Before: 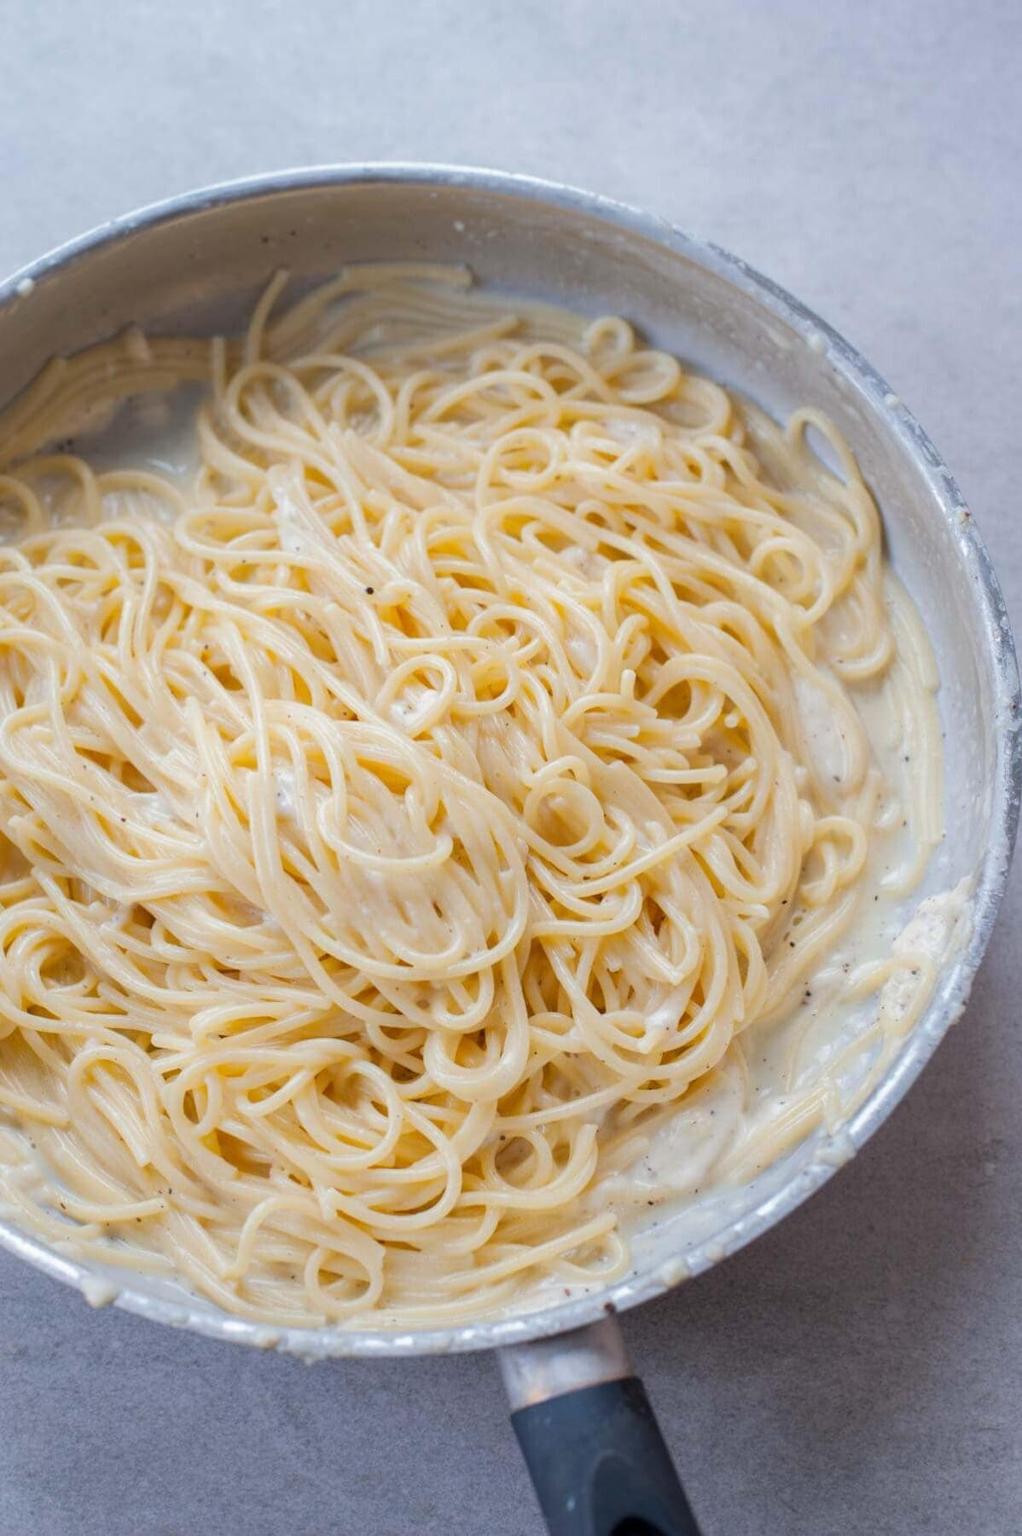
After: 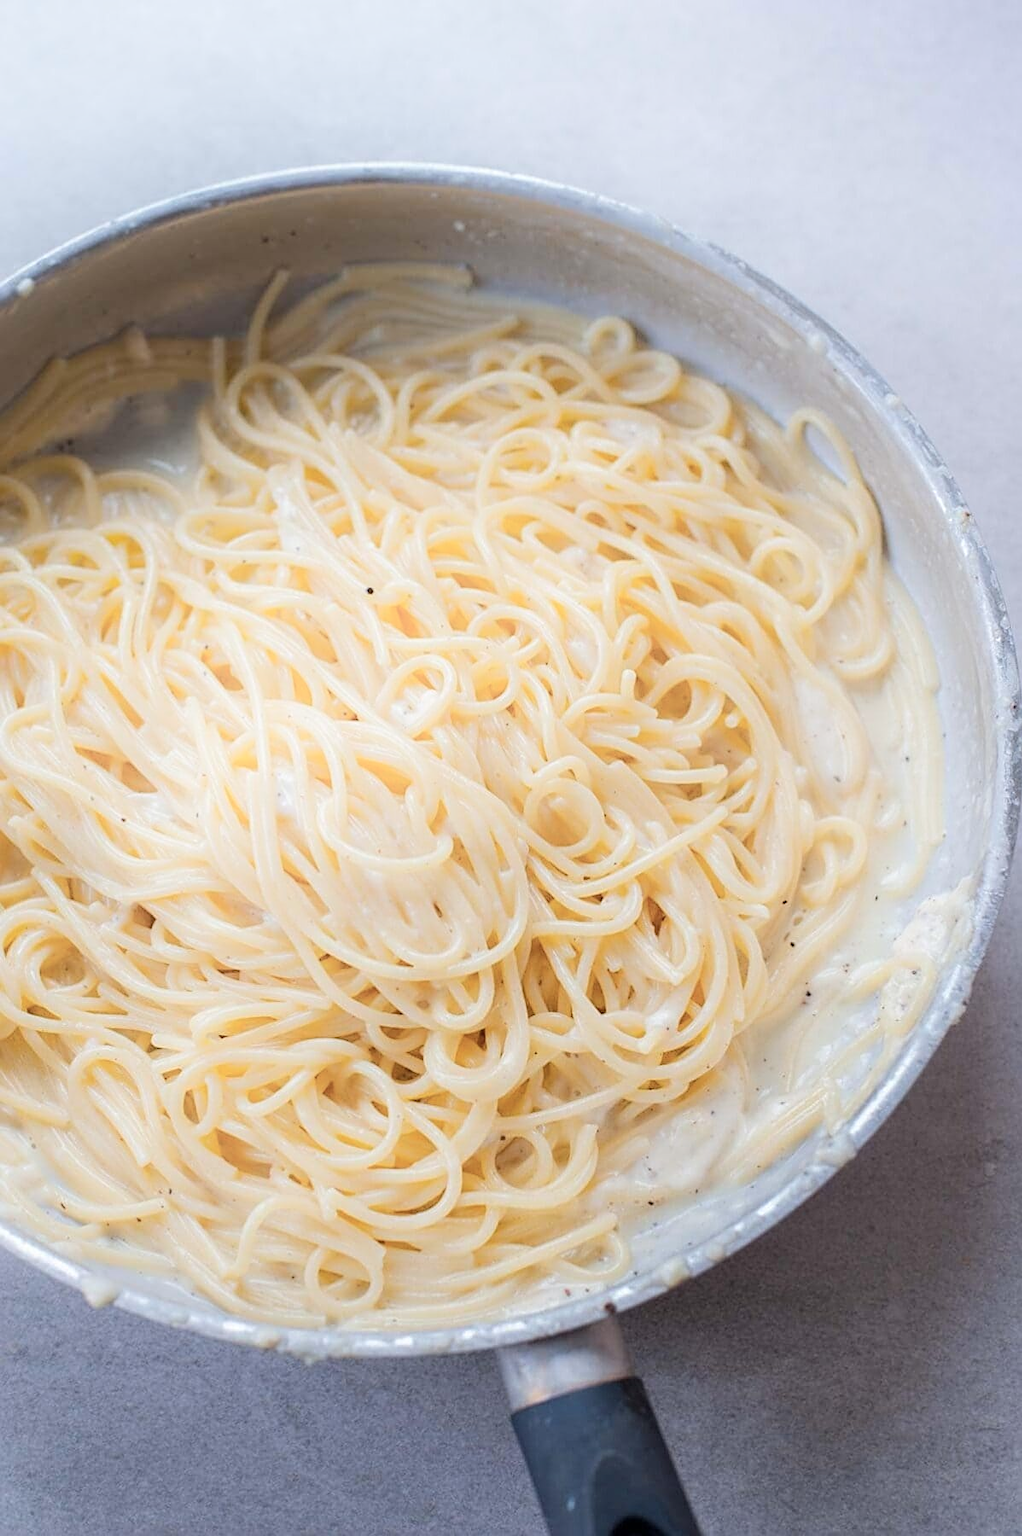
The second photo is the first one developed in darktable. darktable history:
sharpen: on, module defaults
shadows and highlights: highlights 69.31, highlights color adjustment 0.507%, soften with gaussian
